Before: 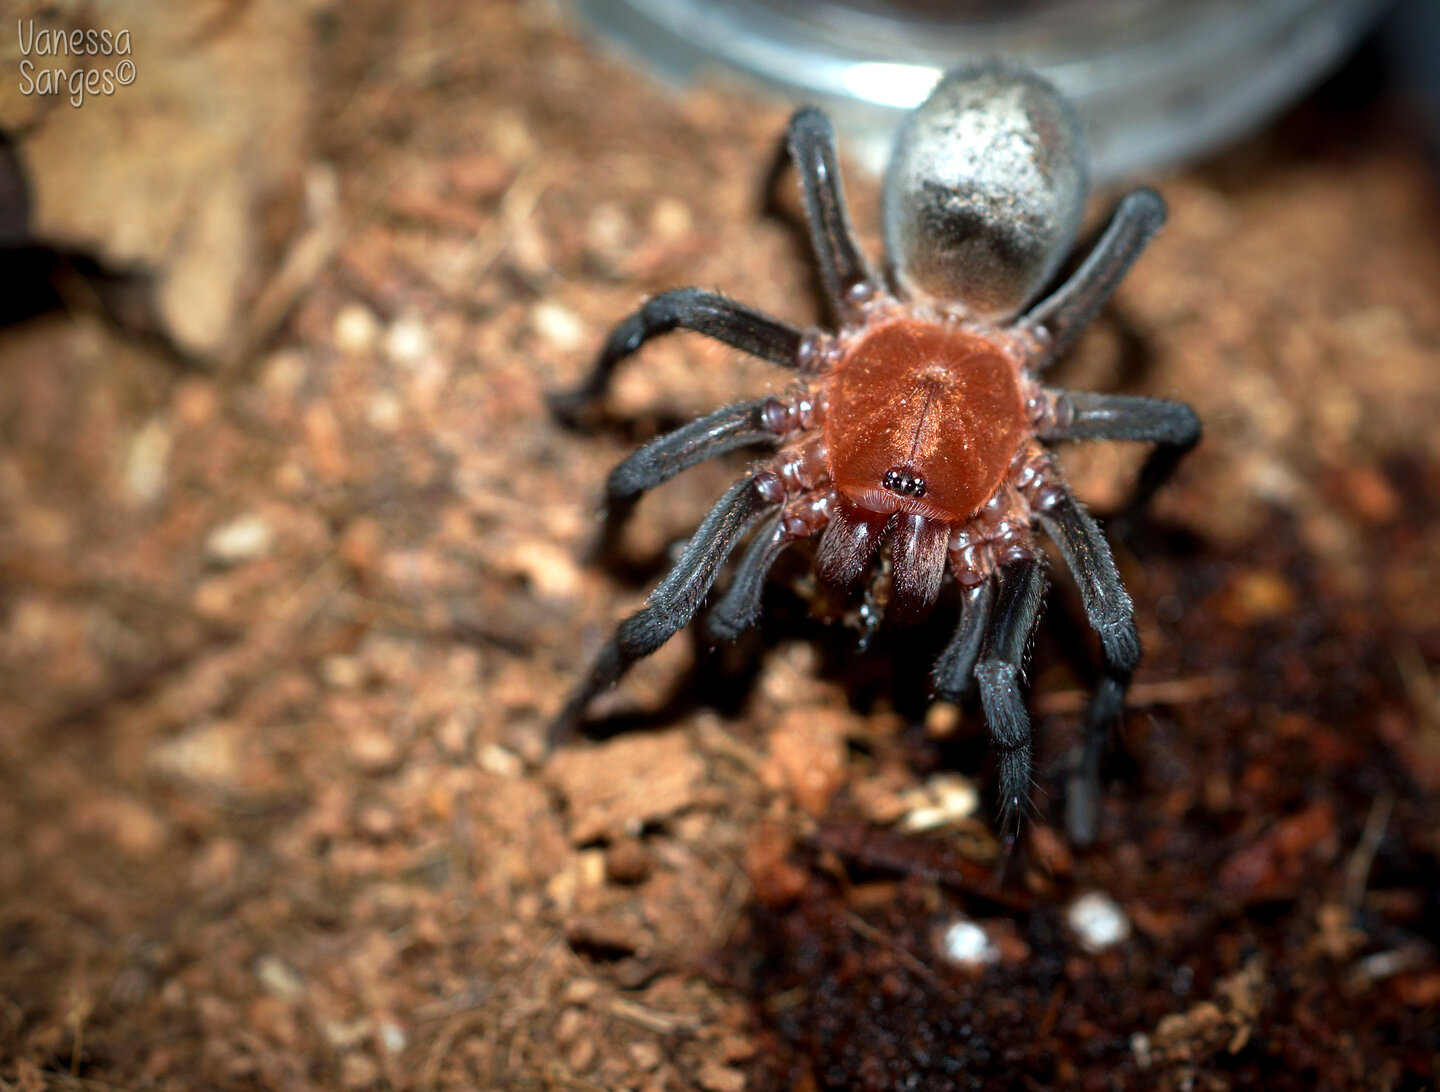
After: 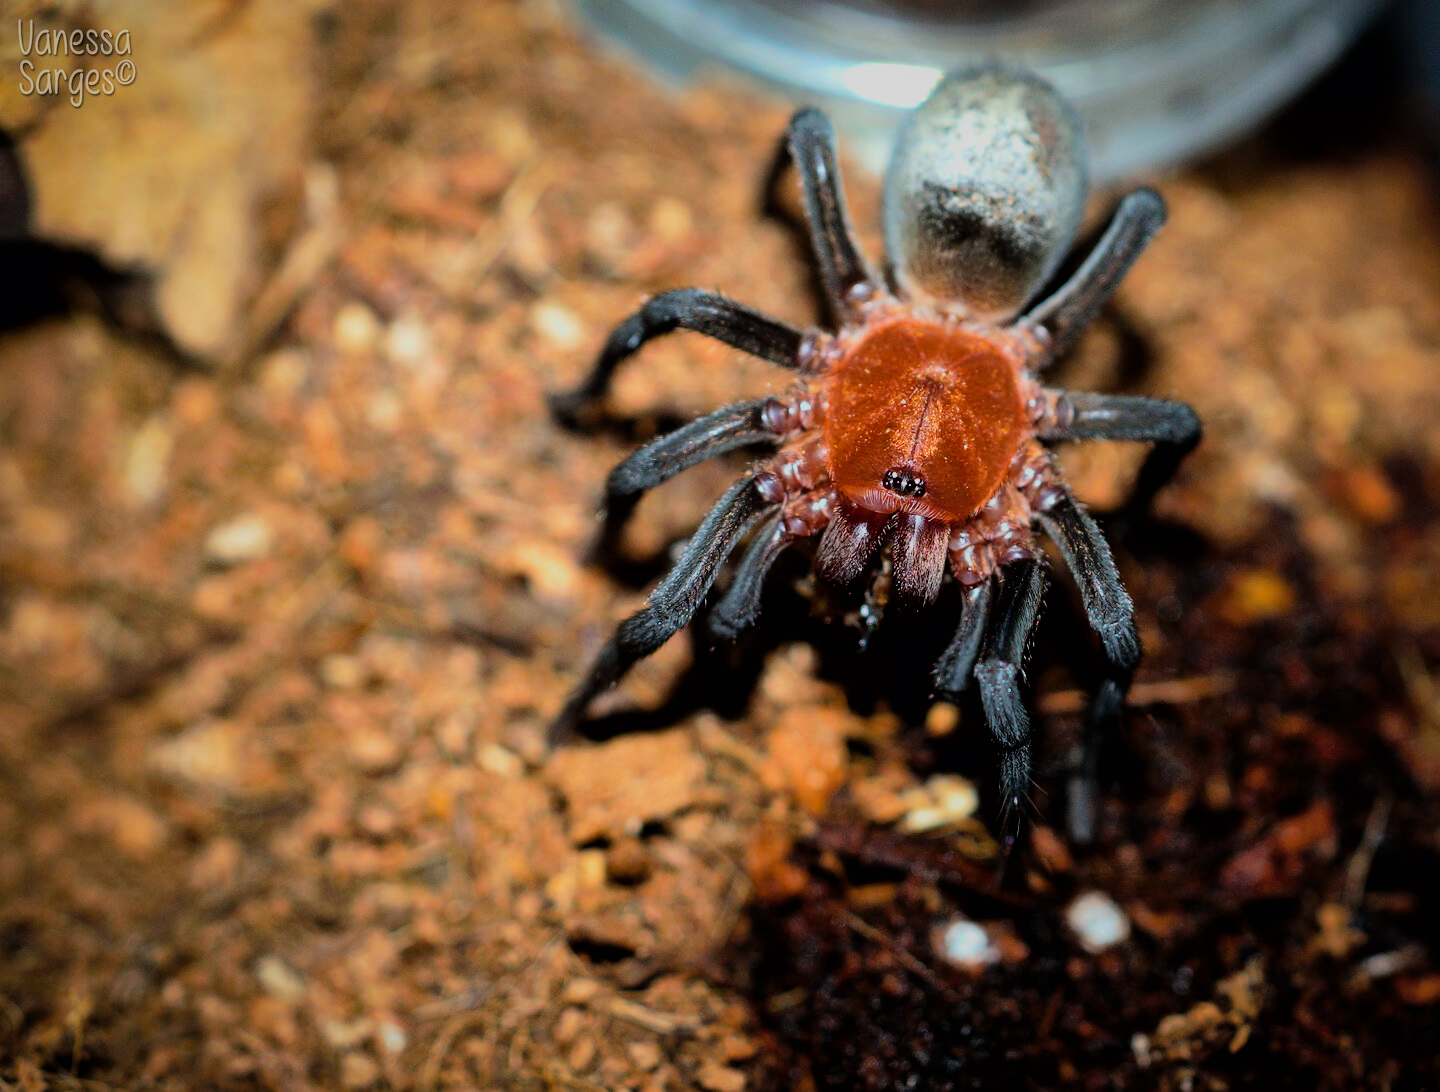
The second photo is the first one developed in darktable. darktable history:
tone equalizer: -8 EV -0.417 EV, -7 EV -0.389 EV, -6 EV -0.333 EV, -5 EV -0.222 EV, -3 EV 0.222 EV, -2 EV 0.333 EV, -1 EV 0.389 EV, +0 EV 0.417 EV, edges refinement/feathering 500, mask exposure compensation -1.57 EV, preserve details no
filmic rgb: black relative exposure -7.65 EV, white relative exposure 4.56 EV, hardness 3.61, color science v6 (2022)
shadows and highlights: shadows 30
color balance rgb: perceptual saturation grading › global saturation 20%, global vibrance 20%
